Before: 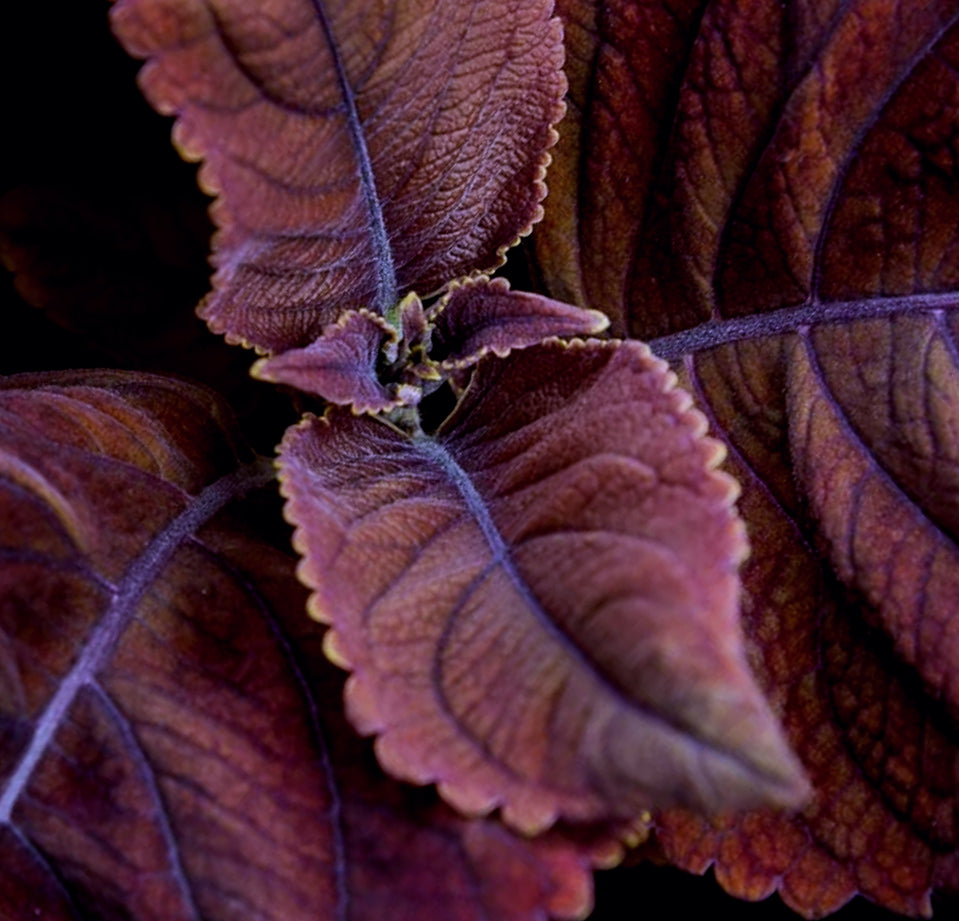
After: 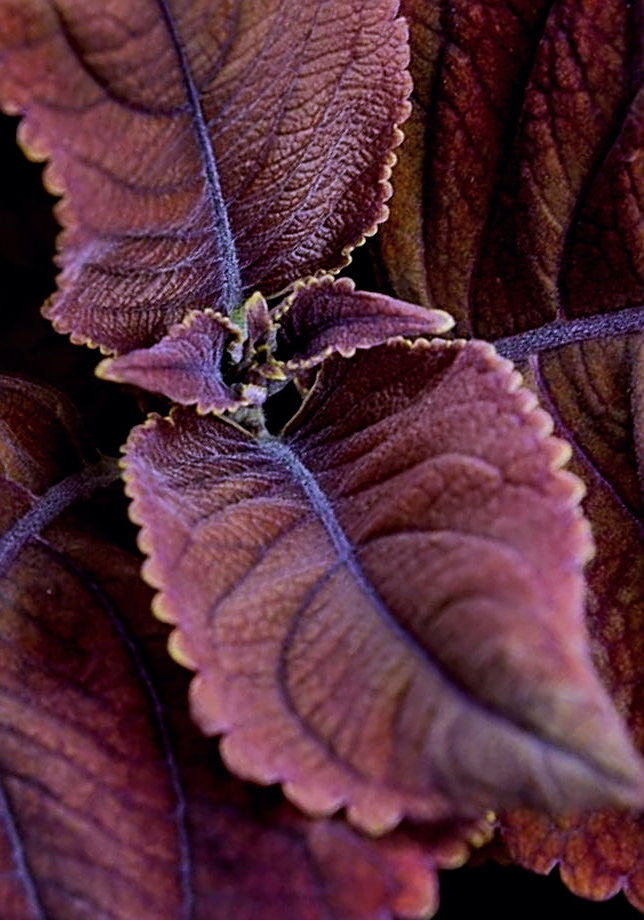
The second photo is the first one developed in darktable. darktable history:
sharpen: on, module defaults
crop and rotate: left 16.23%, right 16.554%
shadows and highlights: shadows 29.72, highlights -30.41, low approximation 0.01, soften with gaussian
